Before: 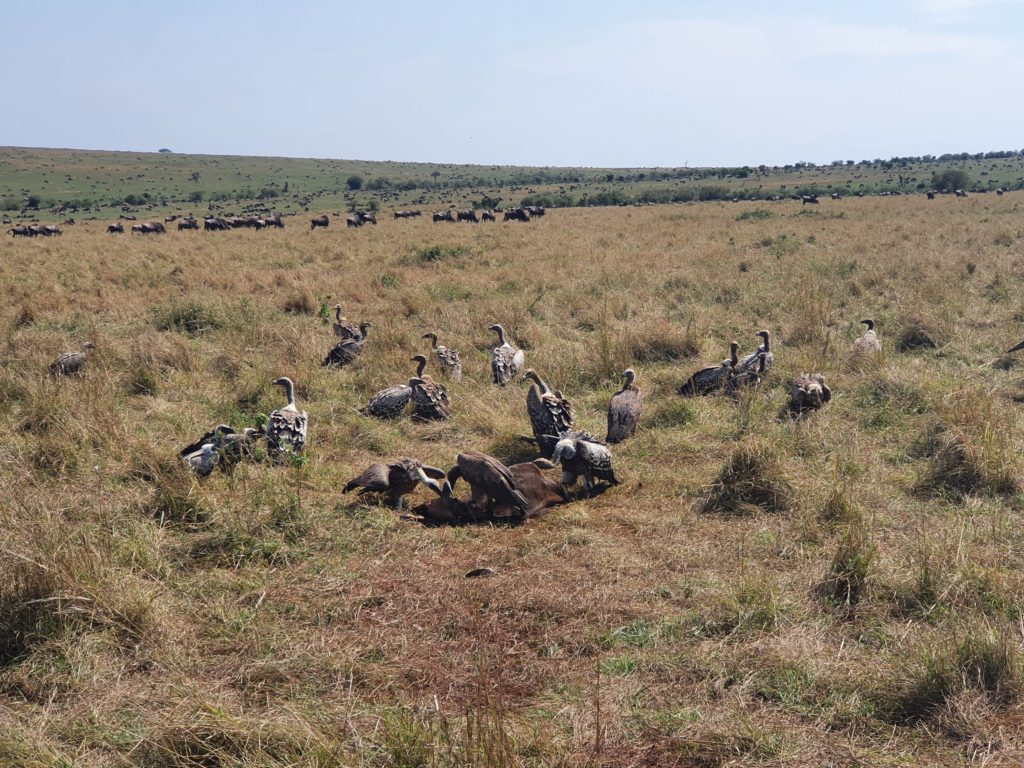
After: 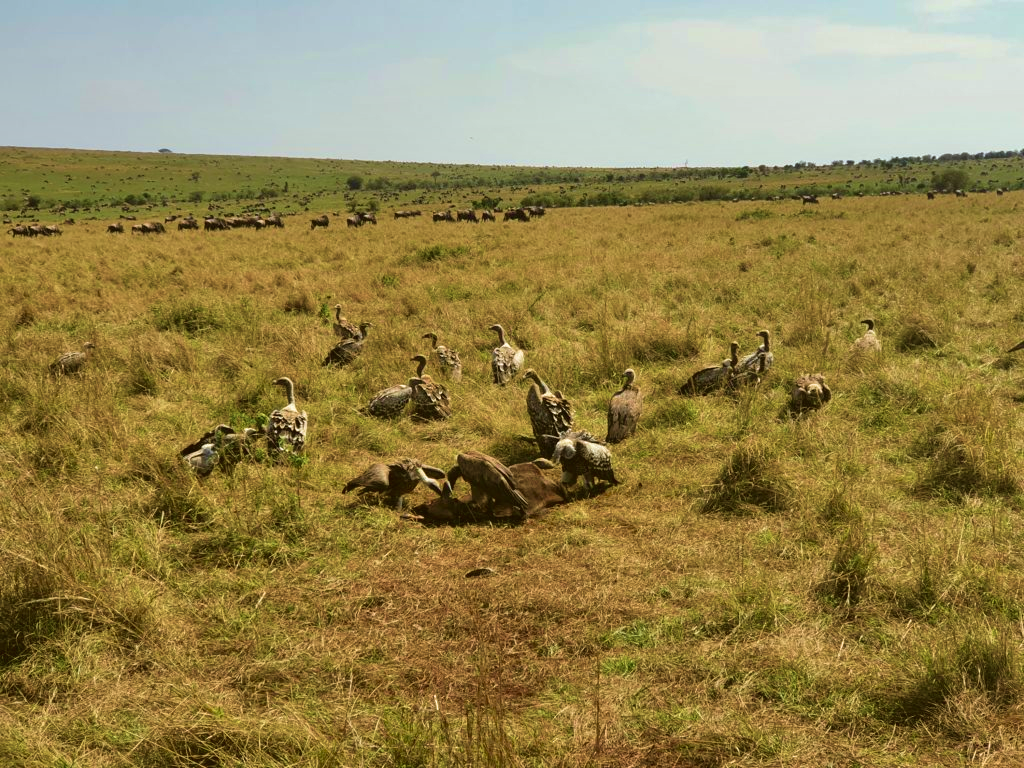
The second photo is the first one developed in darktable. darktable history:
color correction: highlights a* -1.43, highlights b* 10.12, shadows a* 0.395, shadows b* 19.35
shadows and highlights: soften with gaussian
velvia: strength 67.07%, mid-tones bias 0.972
